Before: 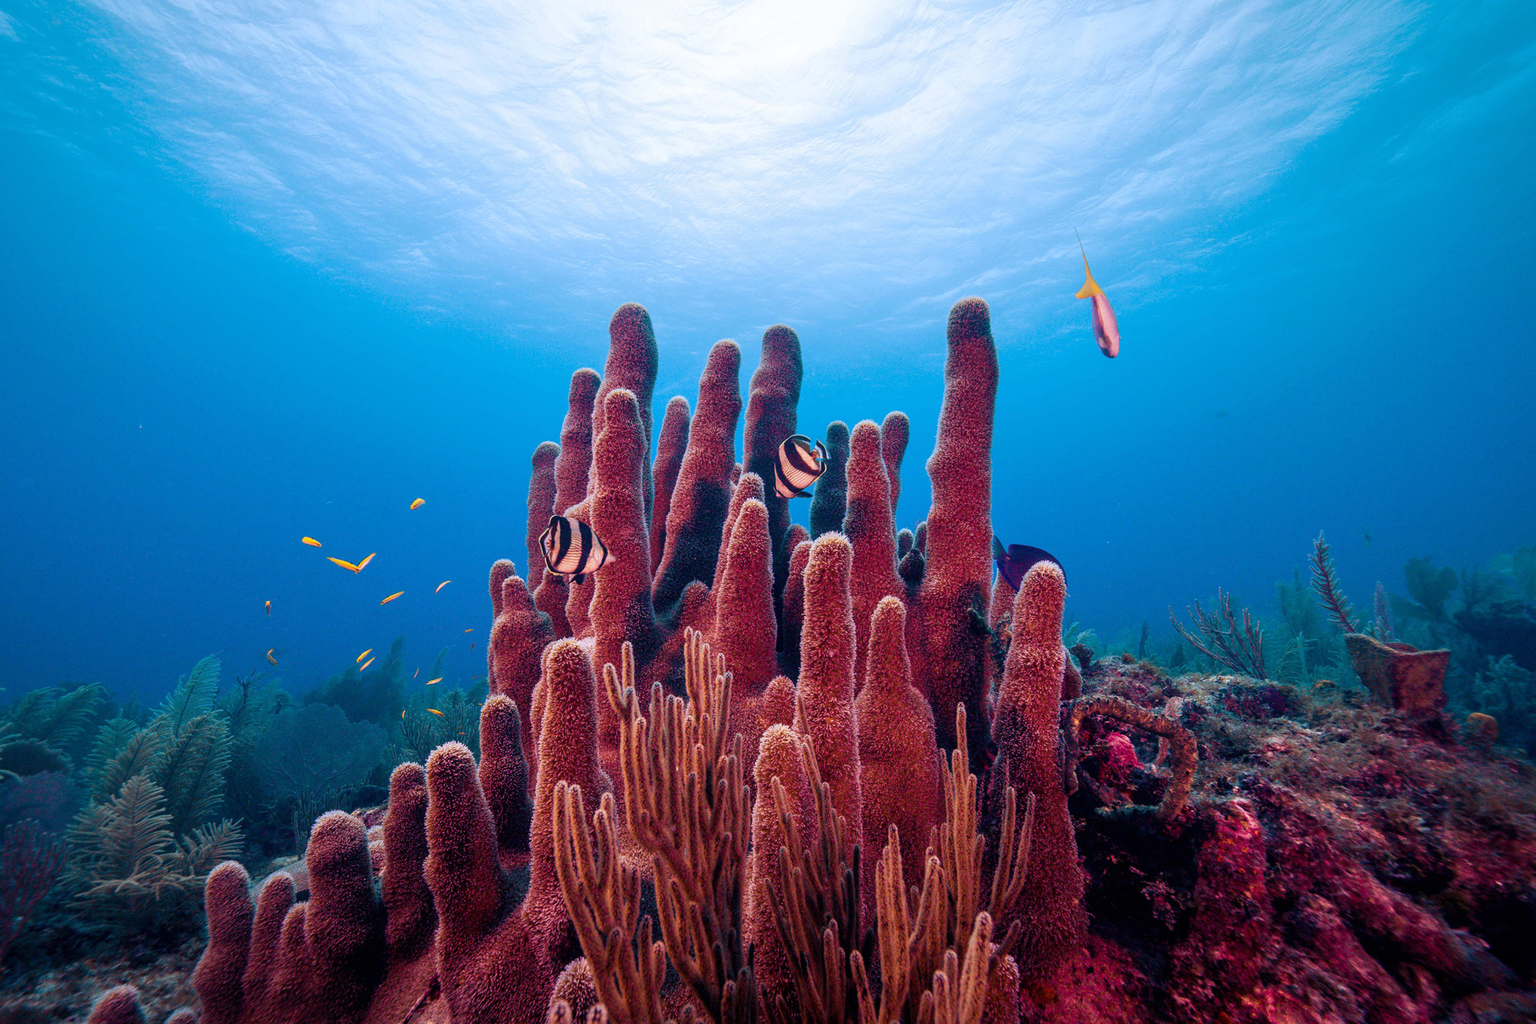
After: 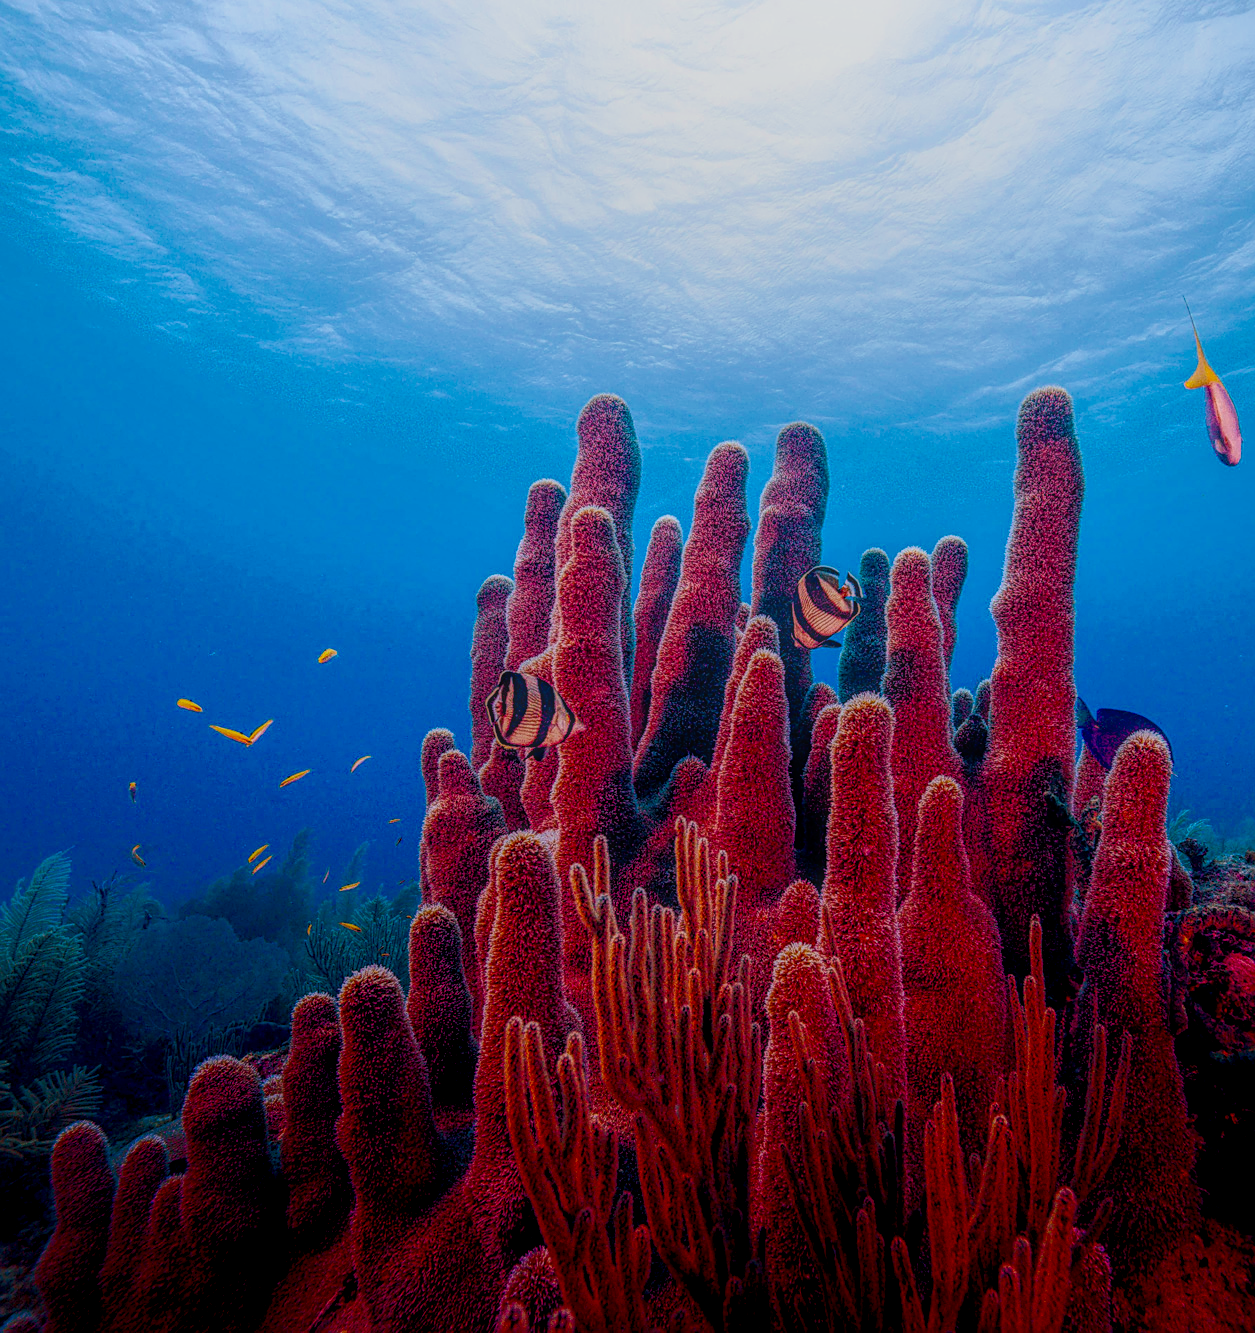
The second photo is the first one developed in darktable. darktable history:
sharpen: on, module defaults
crop: left 10.811%, right 26.408%
filmic rgb: black relative exposure -7.57 EV, white relative exposure 4.62 EV, target black luminance 0%, hardness 3.57, latitude 50.41%, contrast 1.029, highlights saturation mix 9.48%, shadows ↔ highlights balance -0.19%, color science v5 (2021), iterations of high-quality reconstruction 0, contrast in shadows safe, contrast in highlights safe
shadows and highlights: shadows -70.92, highlights 34.64, soften with gaussian
local contrast: highlights 20%, shadows 23%, detail 201%, midtone range 0.2
